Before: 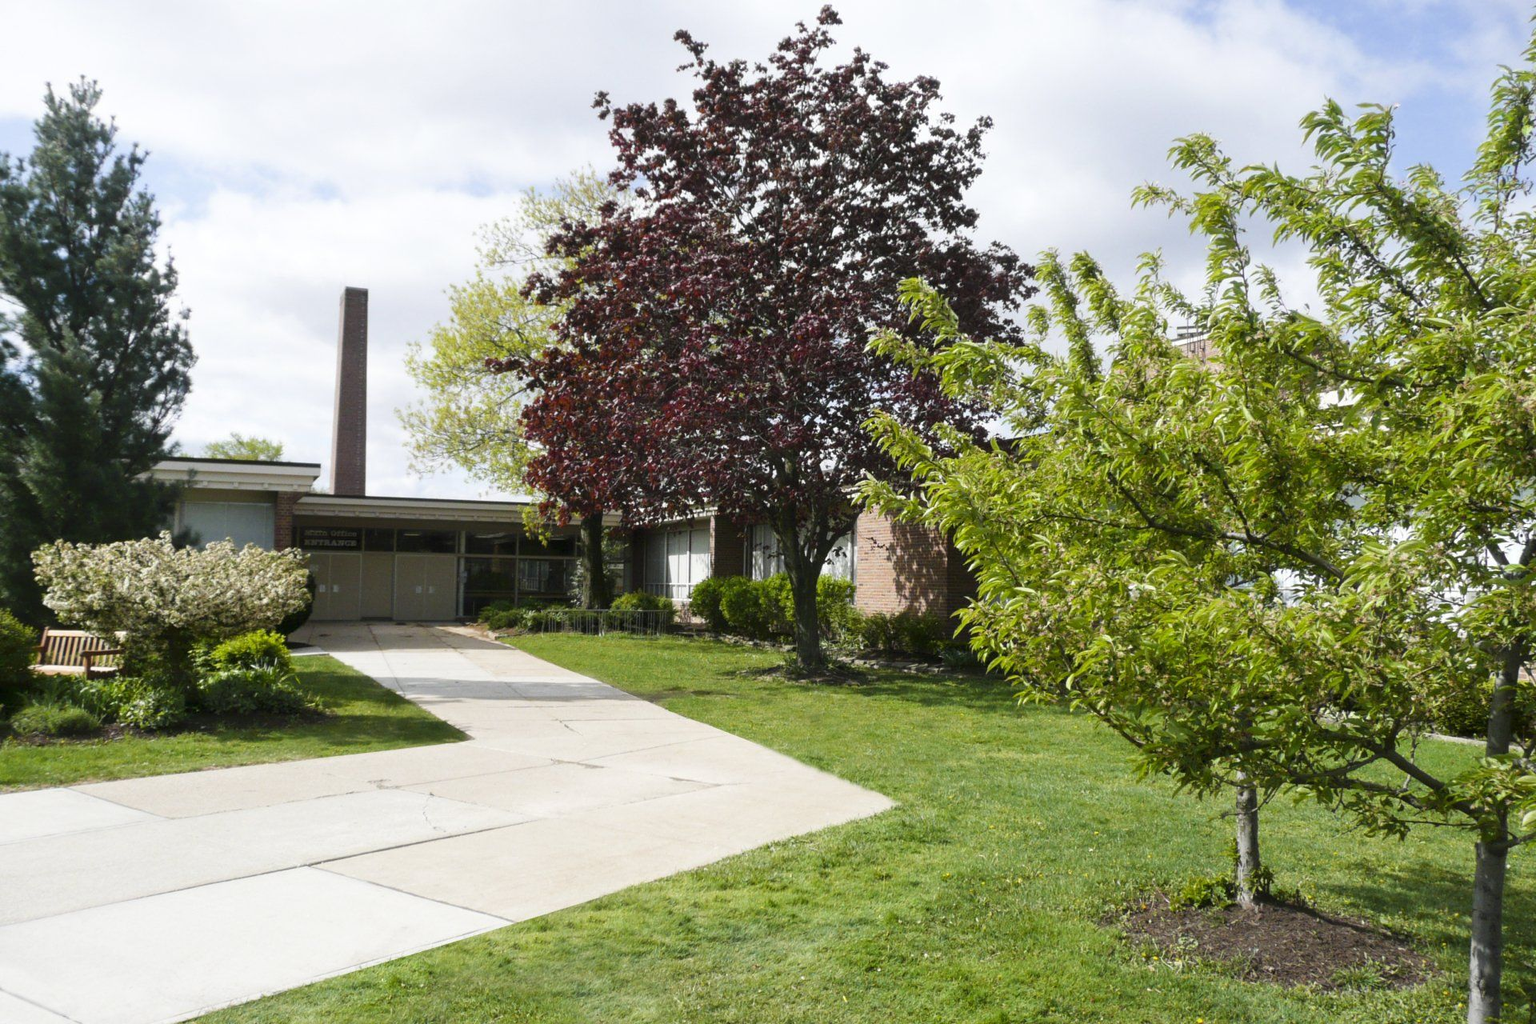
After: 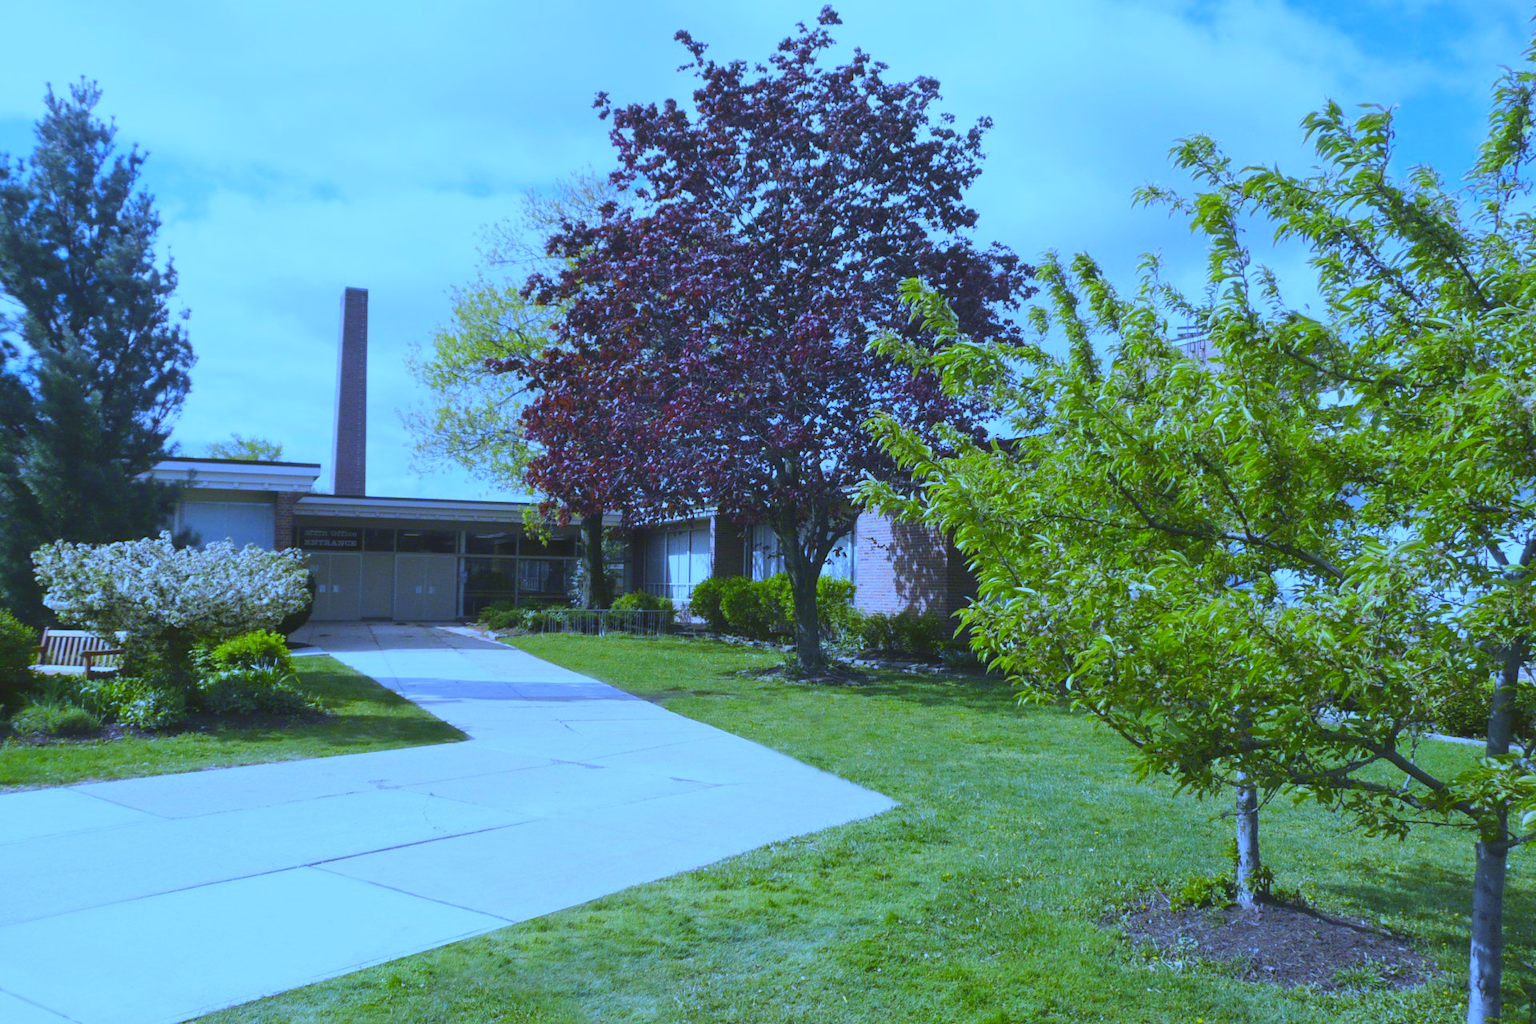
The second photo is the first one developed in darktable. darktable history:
white balance: red 0.766, blue 1.537
contrast brightness saturation: contrast -0.19, saturation 0.19
